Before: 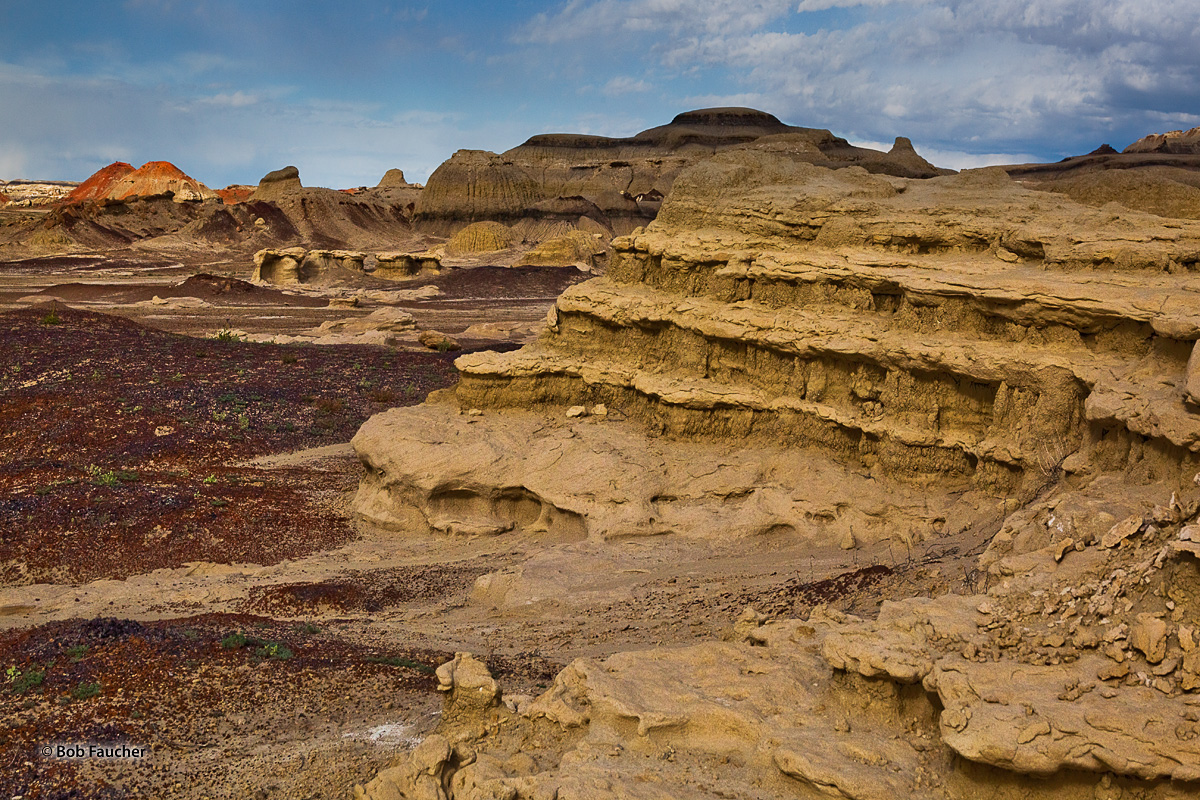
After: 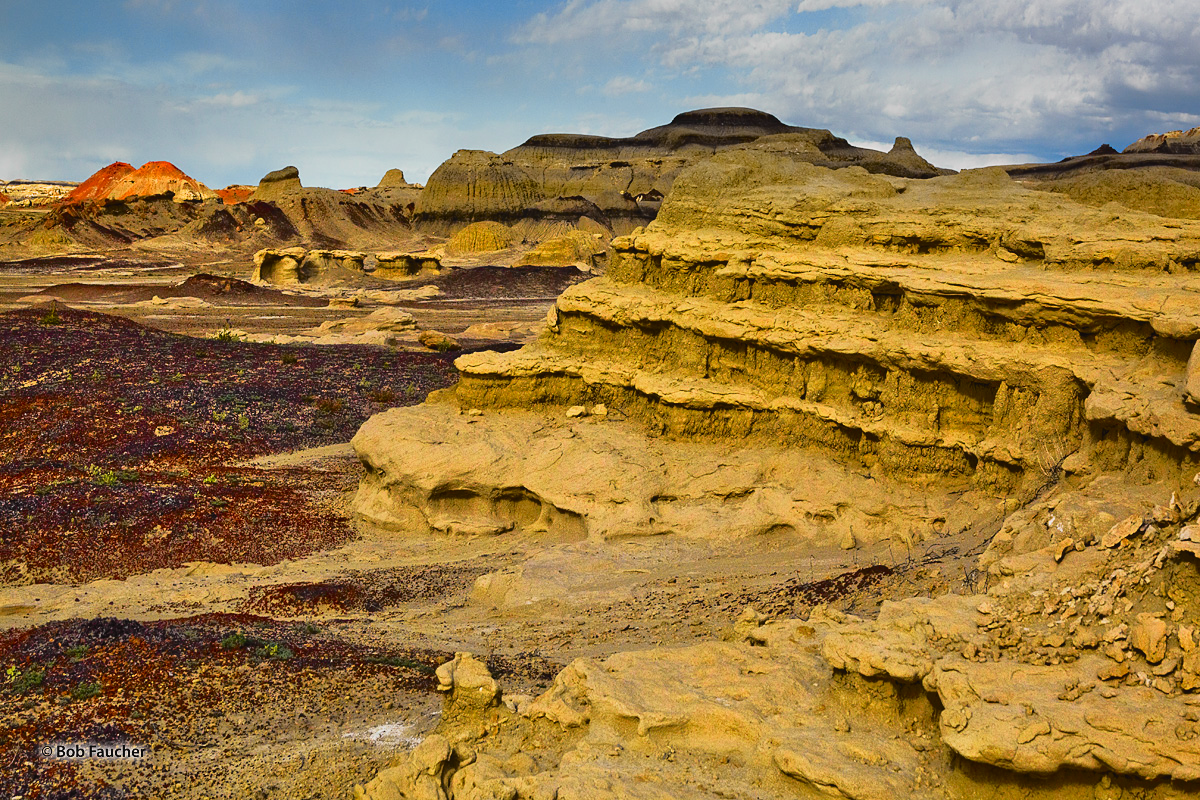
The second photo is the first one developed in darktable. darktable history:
tone curve: curves: ch0 [(0, 0.029) (0.168, 0.142) (0.359, 0.44) (0.469, 0.544) (0.634, 0.722) (0.858, 0.903) (1, 0.968)]; ch1 [(0, 0) (0.437, 0.453) (0.472, 0.47) (0.502, 0.502) (0.54, 0.534) (0.57, 0.592) (0.618, 0.66) (0.699, 0.749) (0.859, 0.899) (1, 1)]; ch2 [(0, 0) (0.33, 0.301) (0.421, 0.443) (0.476, 0.498) (0.505, 0.503) (0.547, 0.557) (0.586, 0.634) (0.608, 0.676) (1, 1)], color space Lab, independent channels, preserve colors none
